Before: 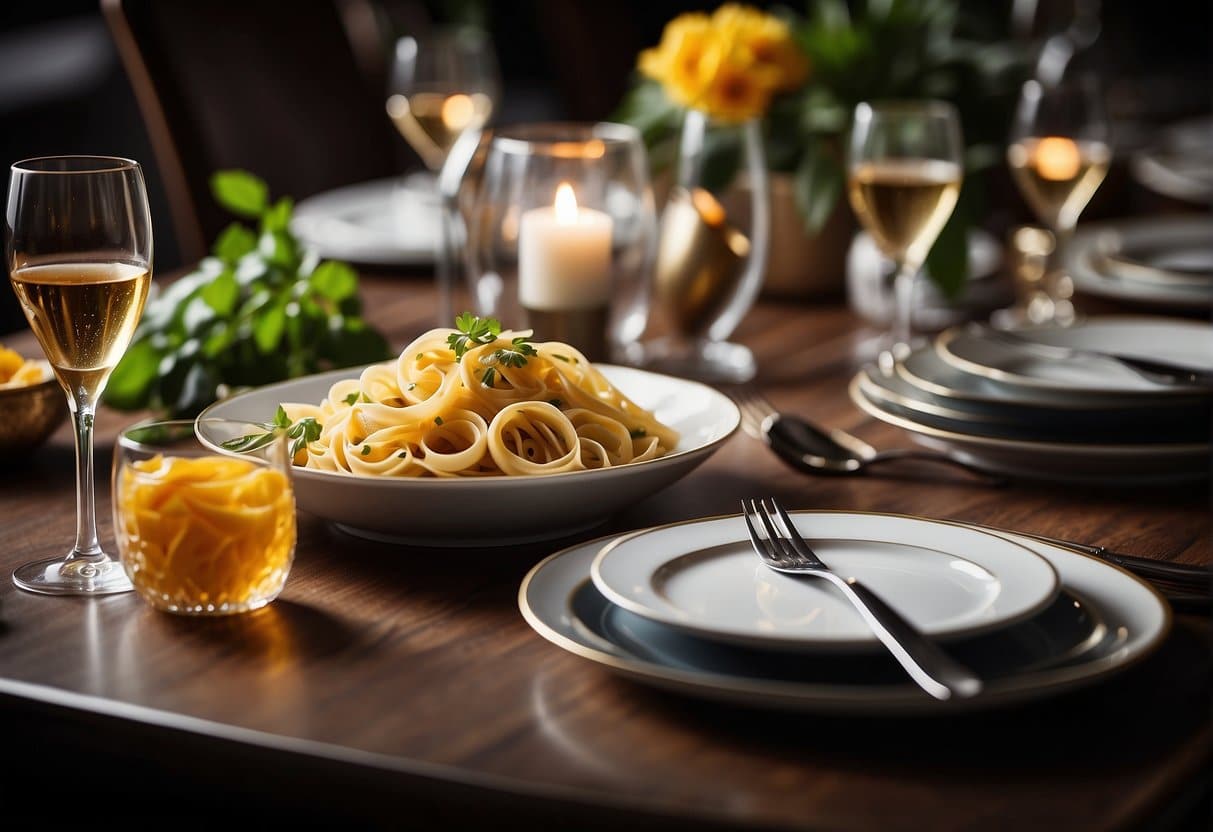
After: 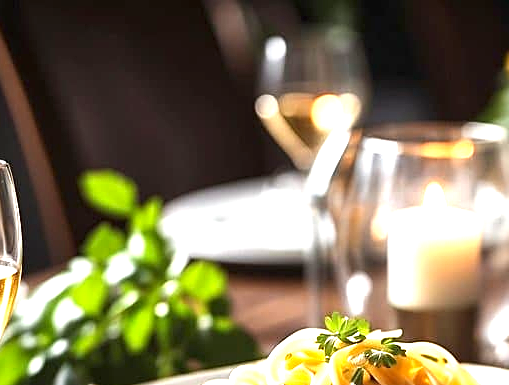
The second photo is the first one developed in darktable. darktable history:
contrast brightness saturation: contrast -0.02, brightness -0.01, saturation 0.03
sharpen: on, module defaults
crop and rotate: left 10.817%, top 0.062%, right 47.194%, bottom 53.626%
exposure: black level correction 0, exposure 1.379 EV, compensate exposure bias true, compensate highlight preservation false
